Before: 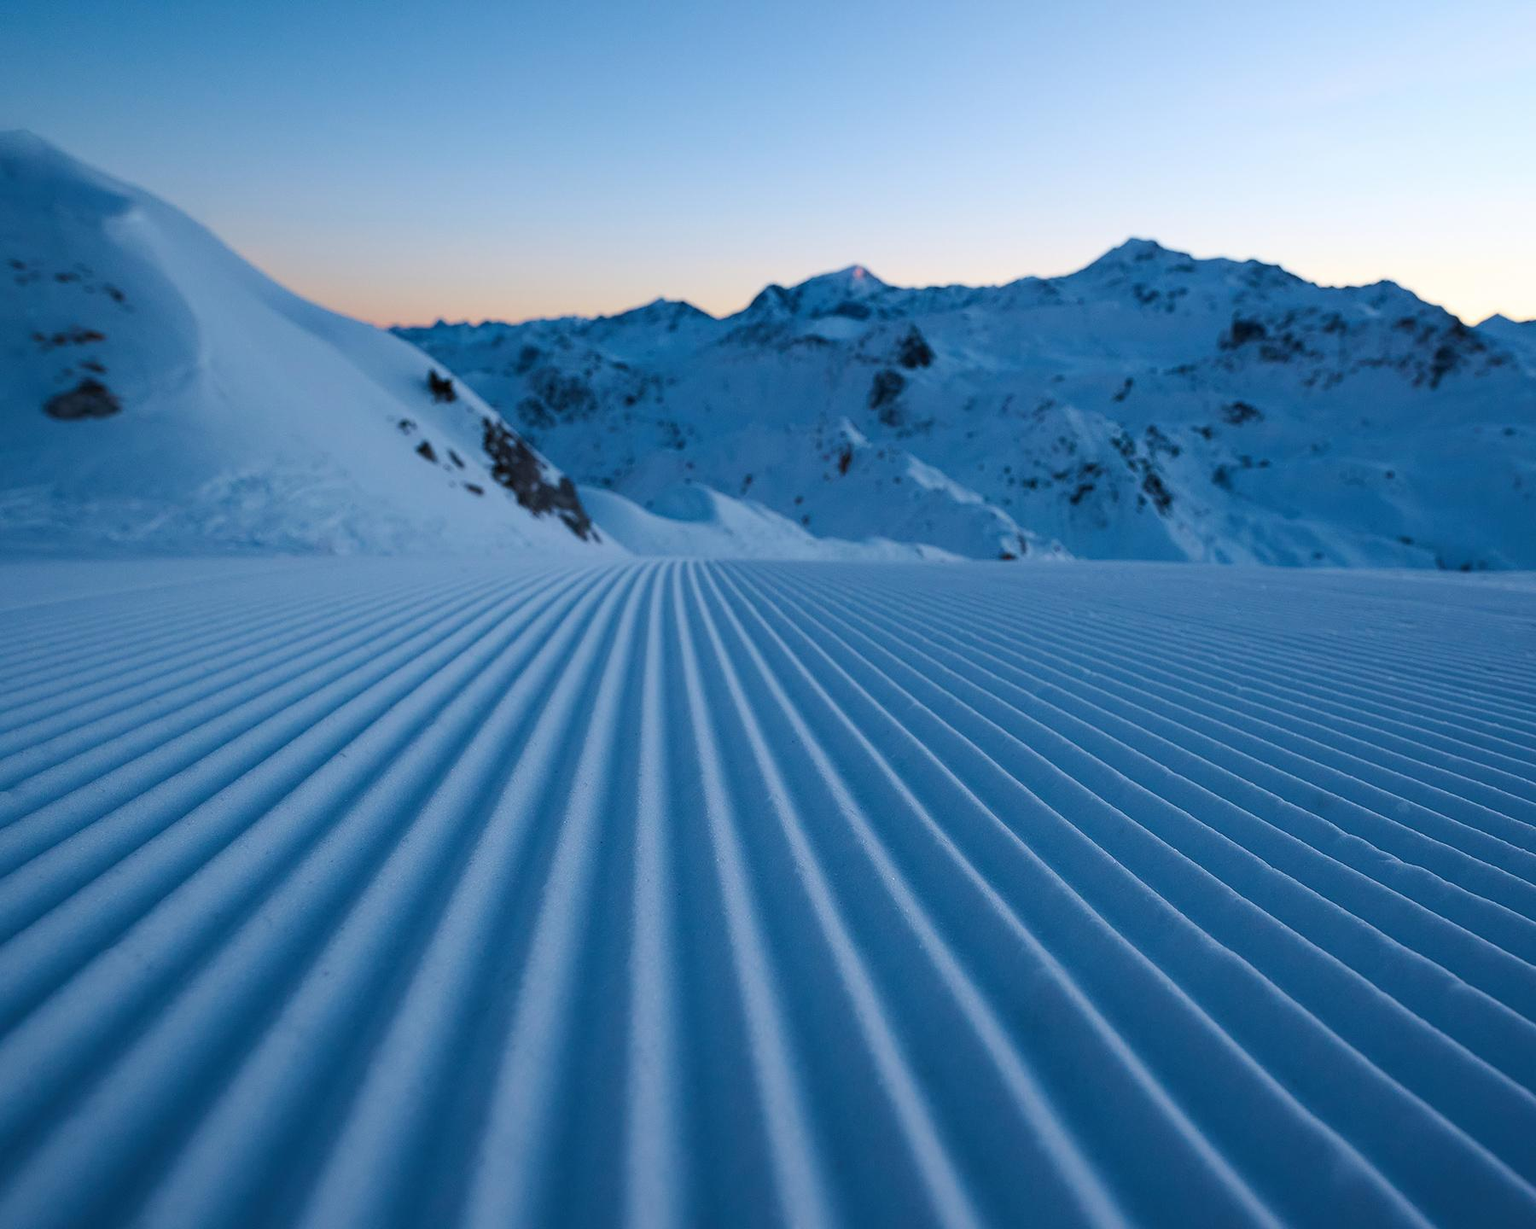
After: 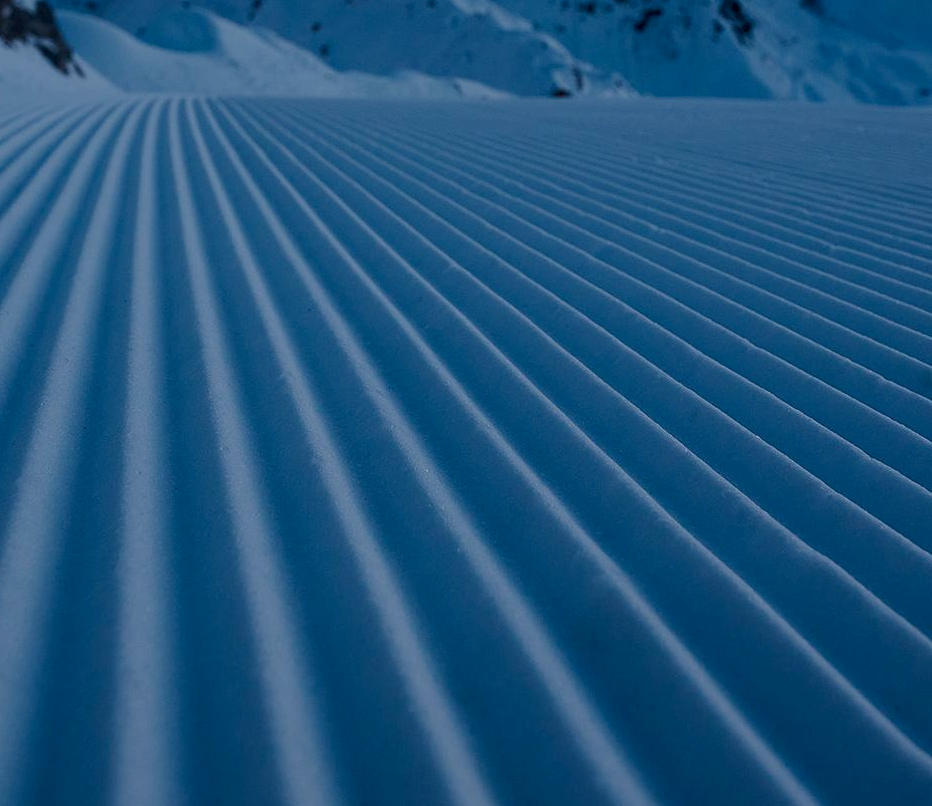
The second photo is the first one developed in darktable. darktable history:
exposure: black level correction 0.009, exposure -0.637 EV, compensate highlight preservation false
crop: left 34.479%, top 38.822%, right 13.718%, bottom 5.172%
